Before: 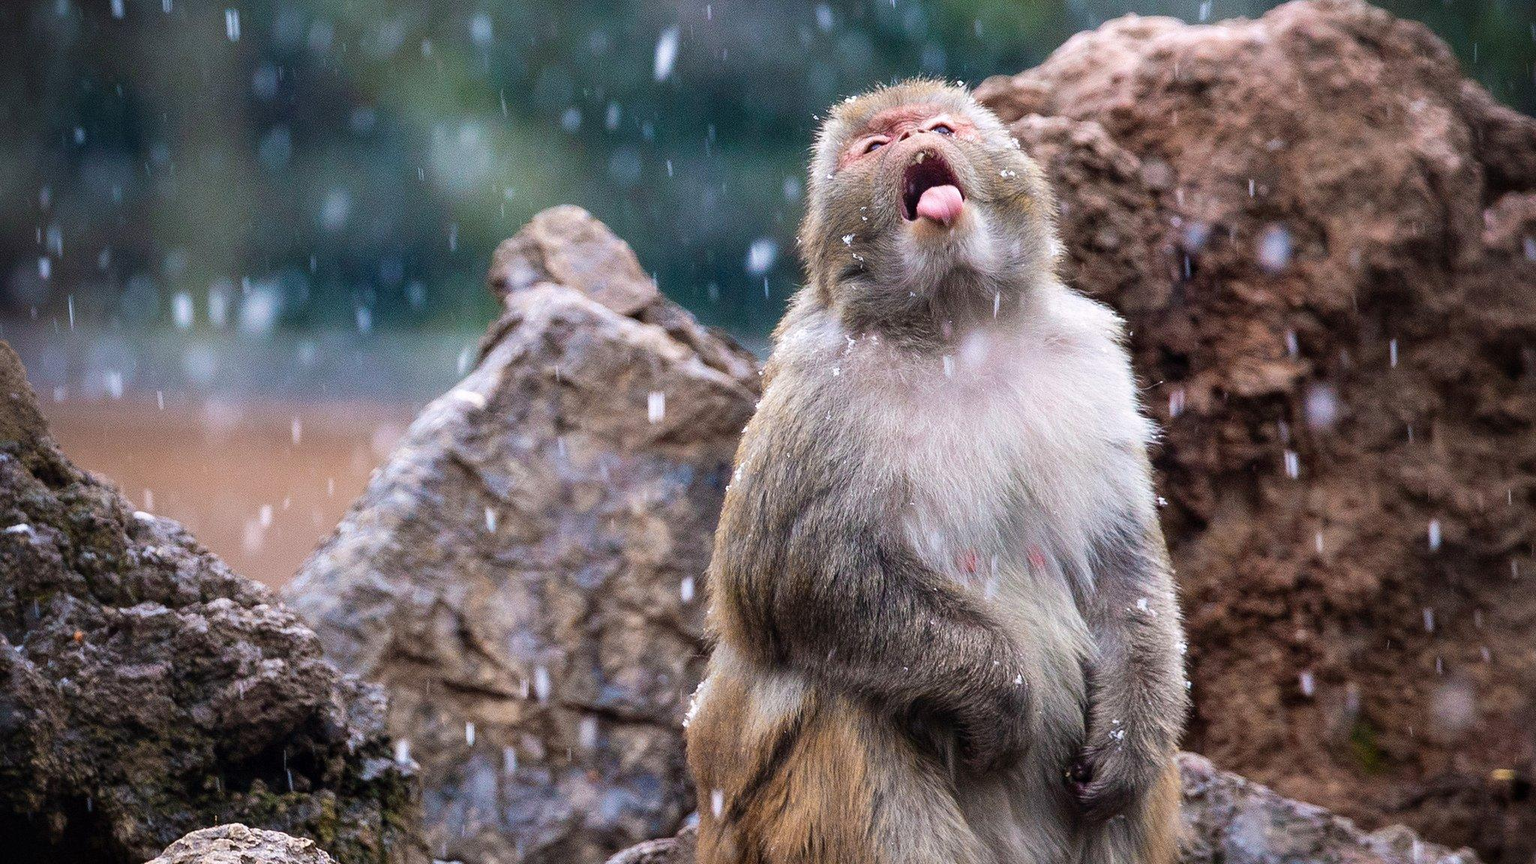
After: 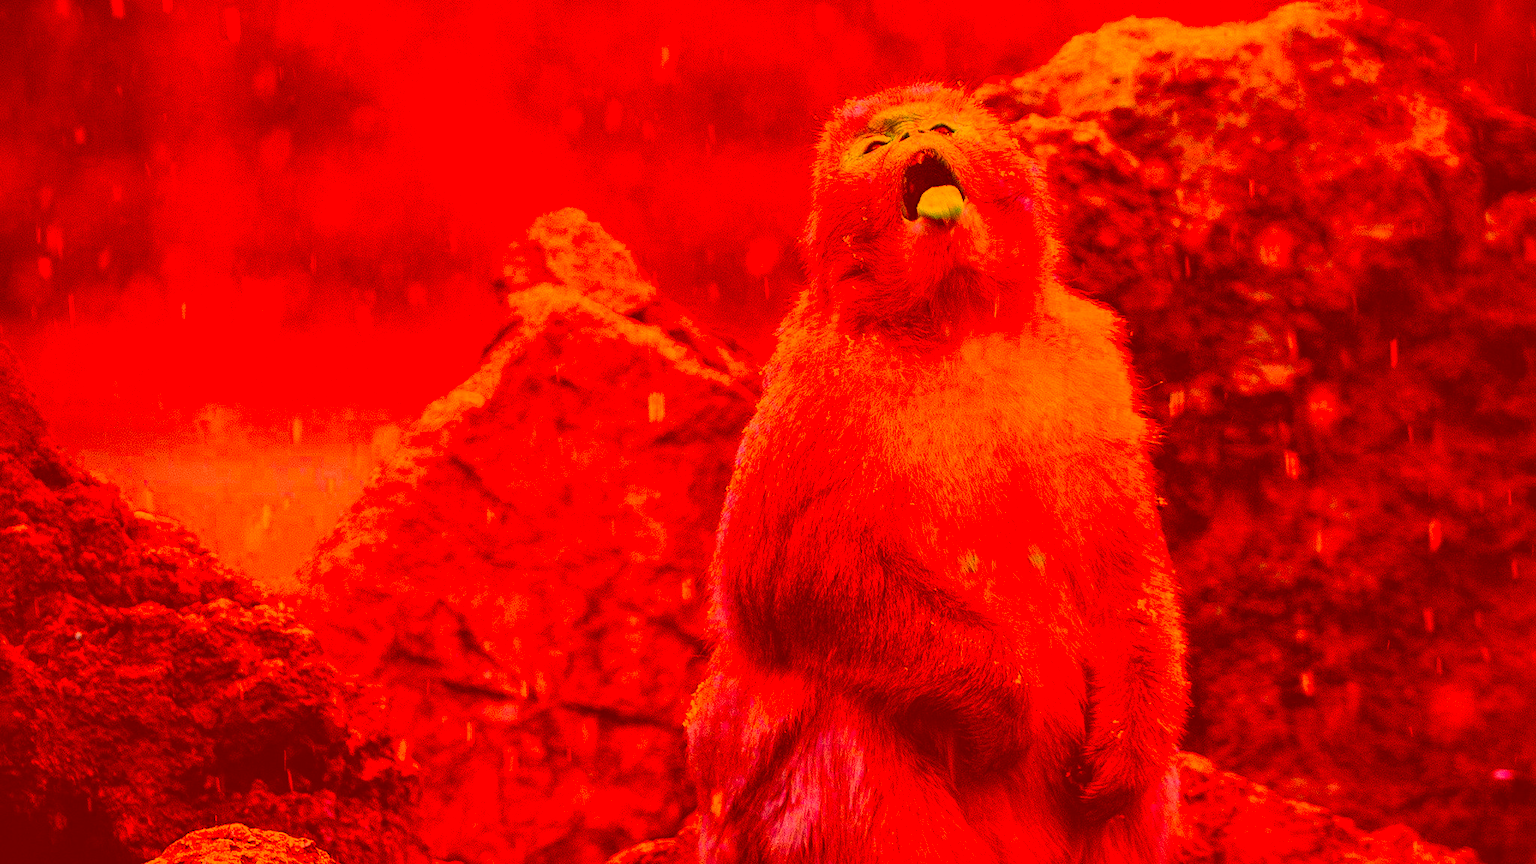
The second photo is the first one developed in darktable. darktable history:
color correction: highlights a* -39.42, highlights b* -39.99, shadows a* -39.39, shadows b* -39.84, saturation -2.95
